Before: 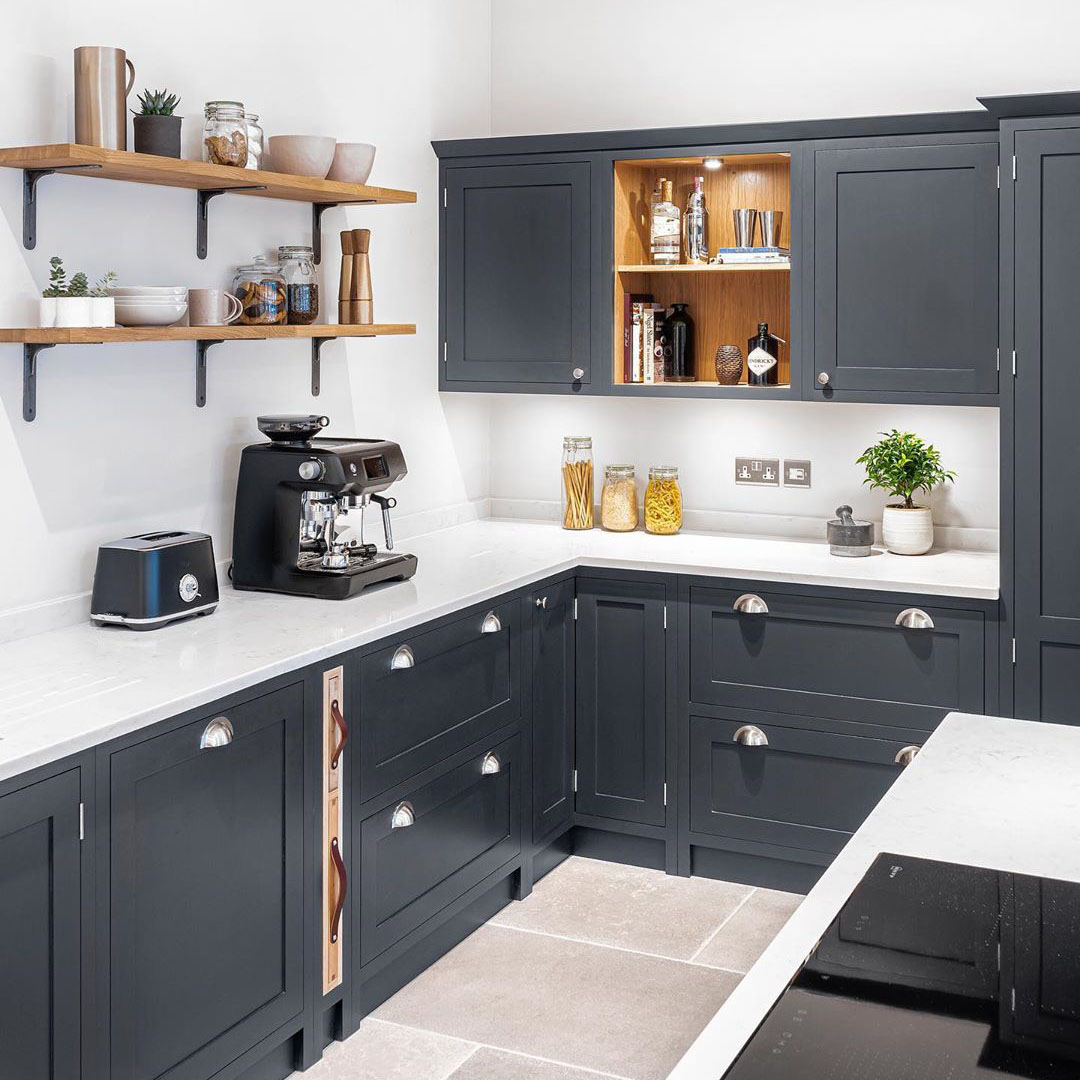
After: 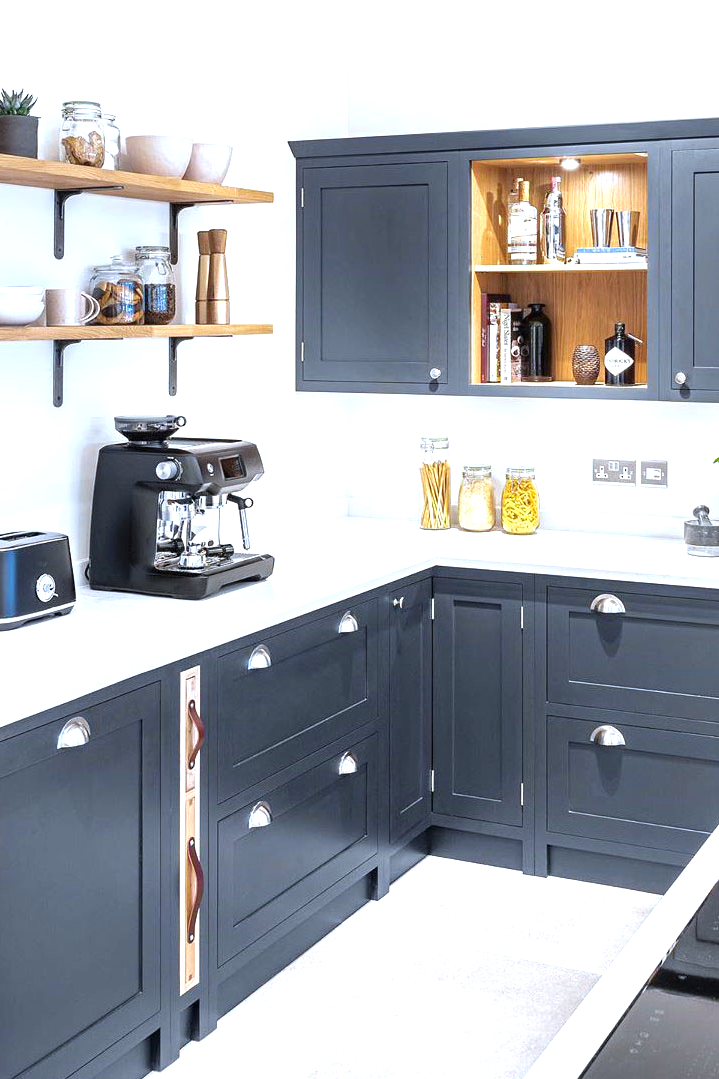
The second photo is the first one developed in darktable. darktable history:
exposure: black level correction 0, exposure 0.9 EV, compensate highlight preservation false
crop and rotate: left 13.409%, right 19.924%
white balance: red 0.924, blue 1.095
